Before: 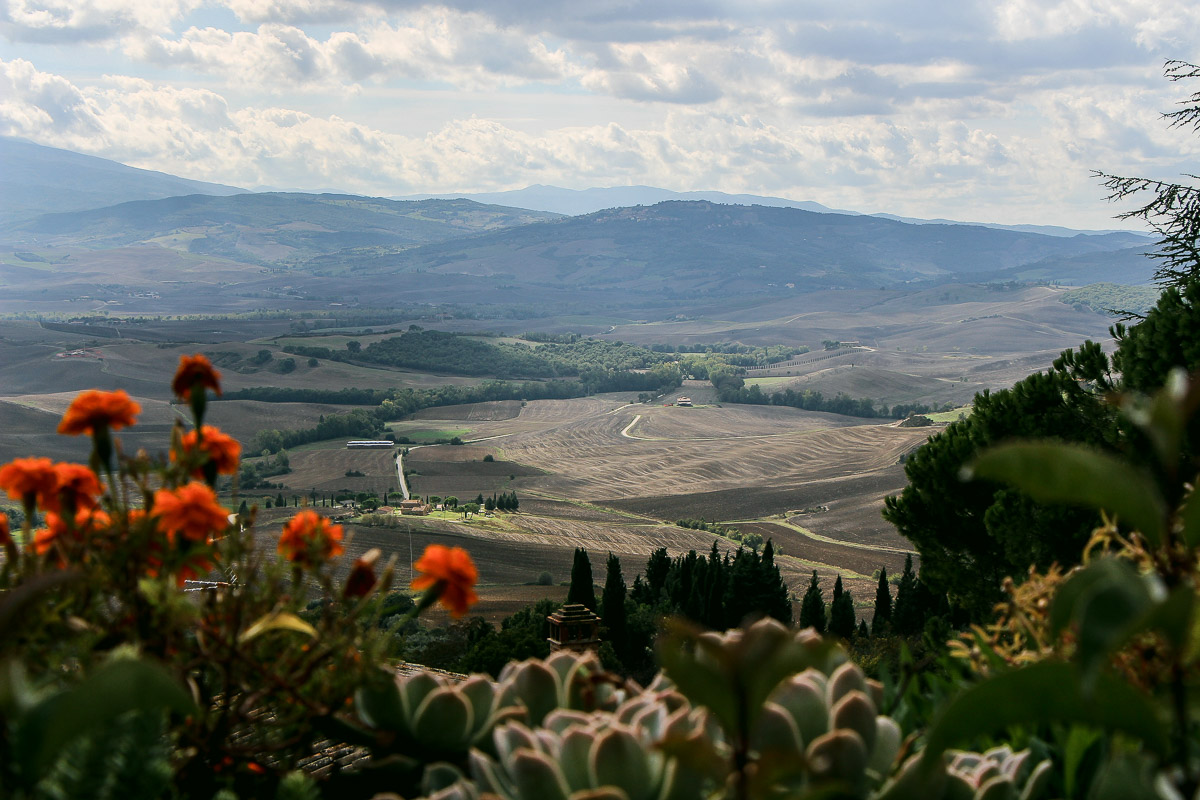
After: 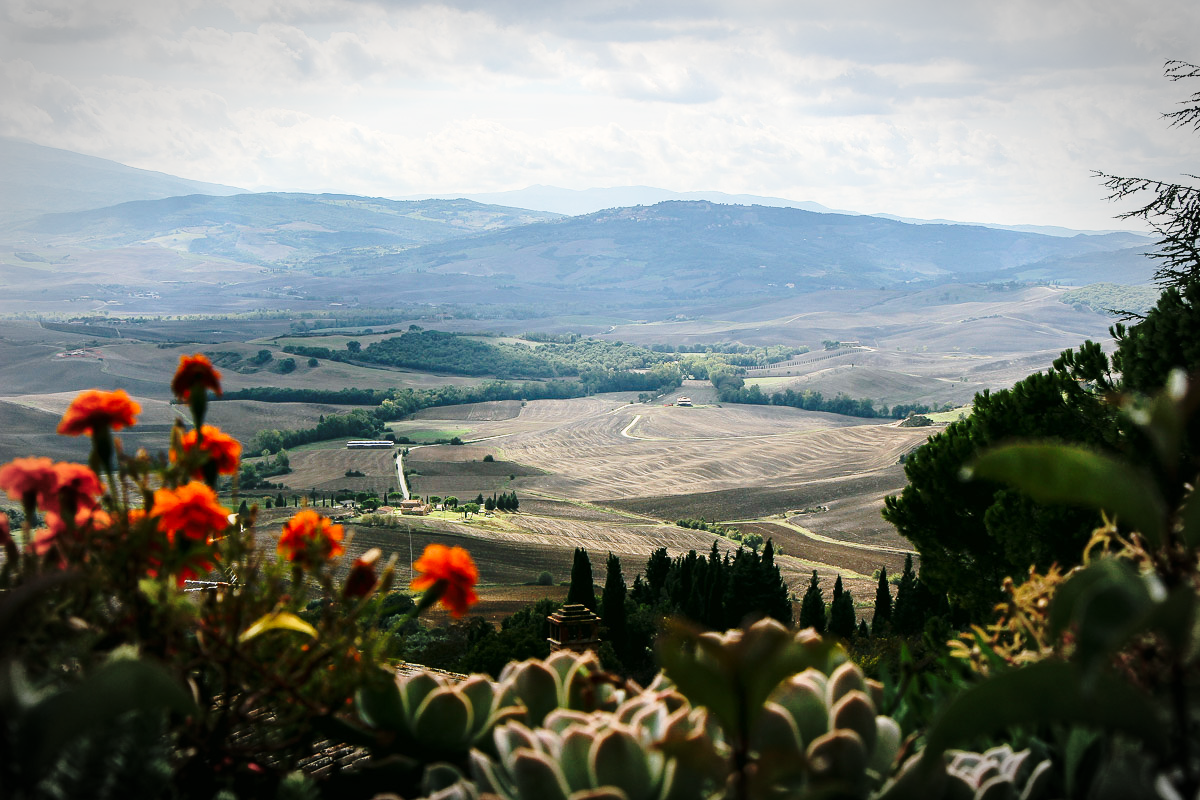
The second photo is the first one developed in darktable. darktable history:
vignetting: fall-off start 79.43%, saturation -0.649, width/height ratio 1.327, unbound false
base curve: curves: ch0 [(0, 0) (0.036, 0.037) (0.121, 0.228) (0.46, 0.76) (0.859, 0.983) (1, 1)], preserve colors none
